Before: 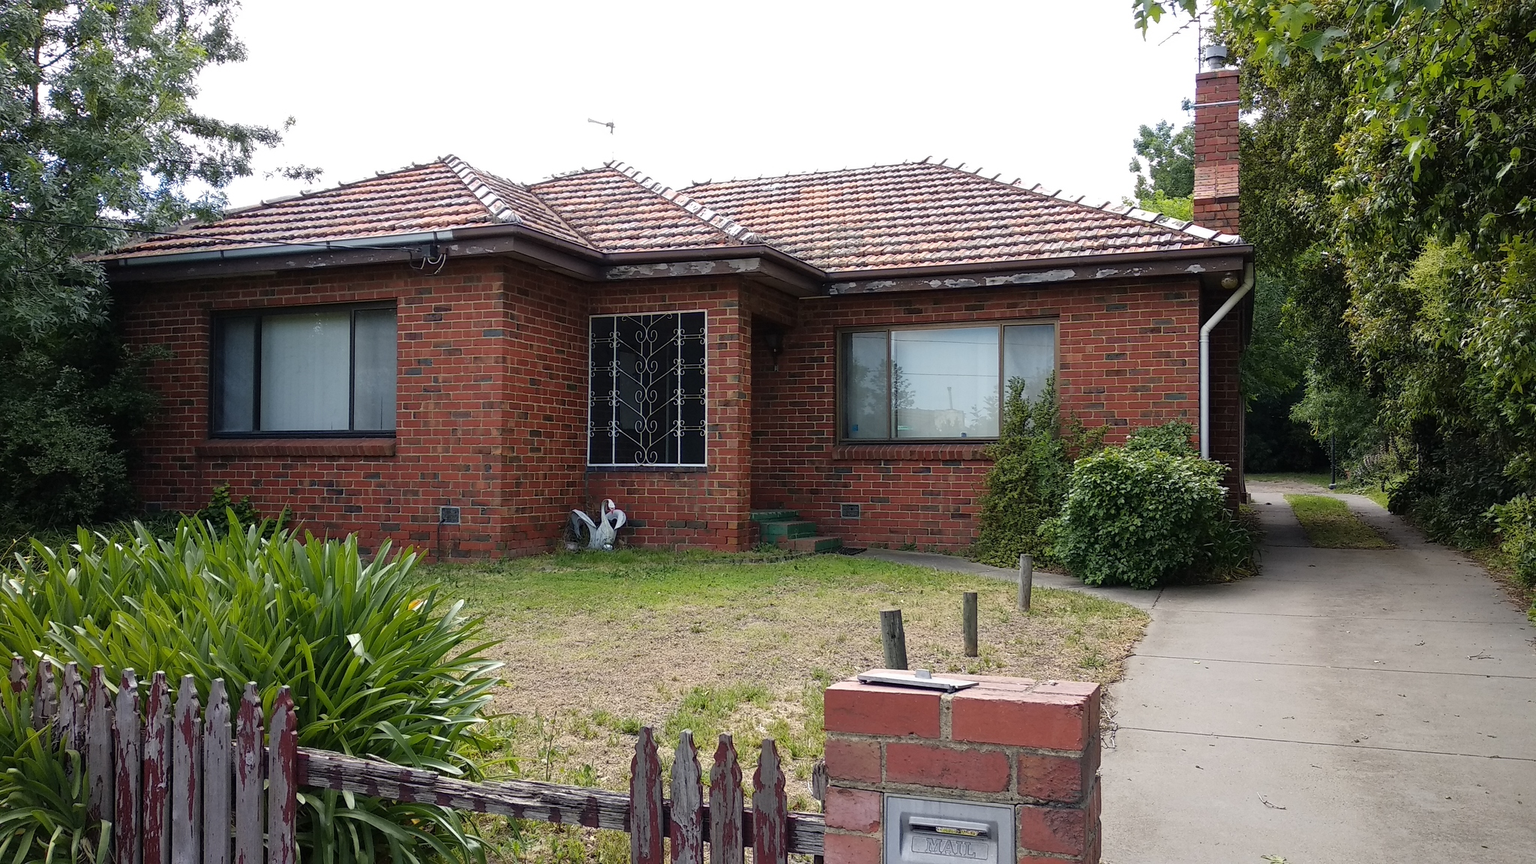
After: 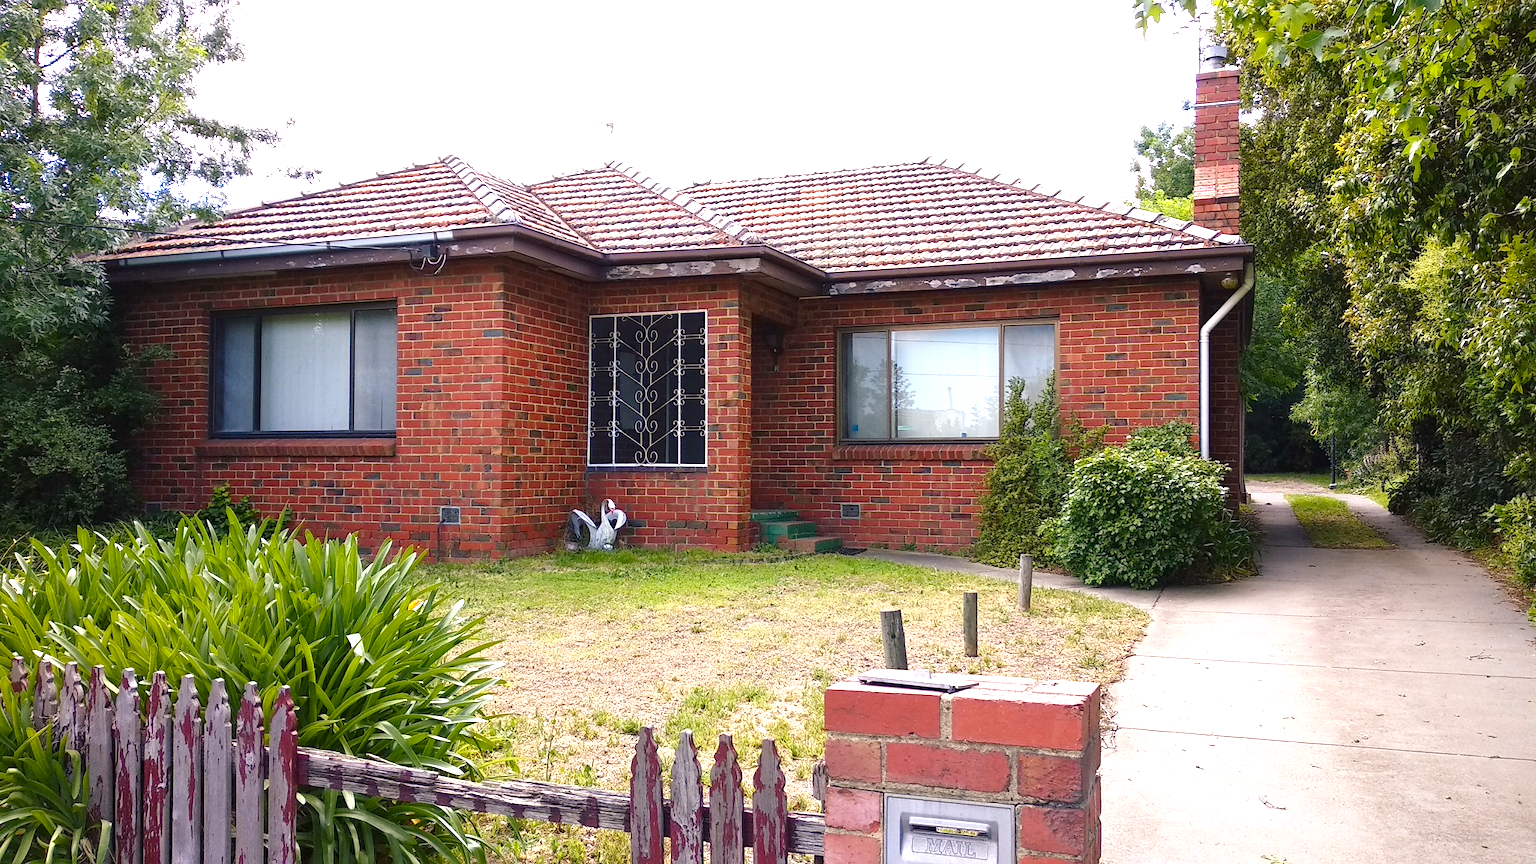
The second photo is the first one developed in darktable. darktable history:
exposure: black level correction 0, exposure 1 EV, compensate highlight preservation false
haze removal: compatibility mode true, adaptive false
color balance rgb: shadows lift › chroma 5.254%, shadows lift › hue 239.07°, power › chroma 1.068%, power › hue 28.45°, highlights gain › chroma 1.464%, highlights gain › hue 307.04°, global offset › hue 169.74°, perceptual saturation grading › global saturation 20%, perceptual saturation grading › highlights -24.784%, perceptual saturation grading › shadows 25.697%, global vibrance 20%
